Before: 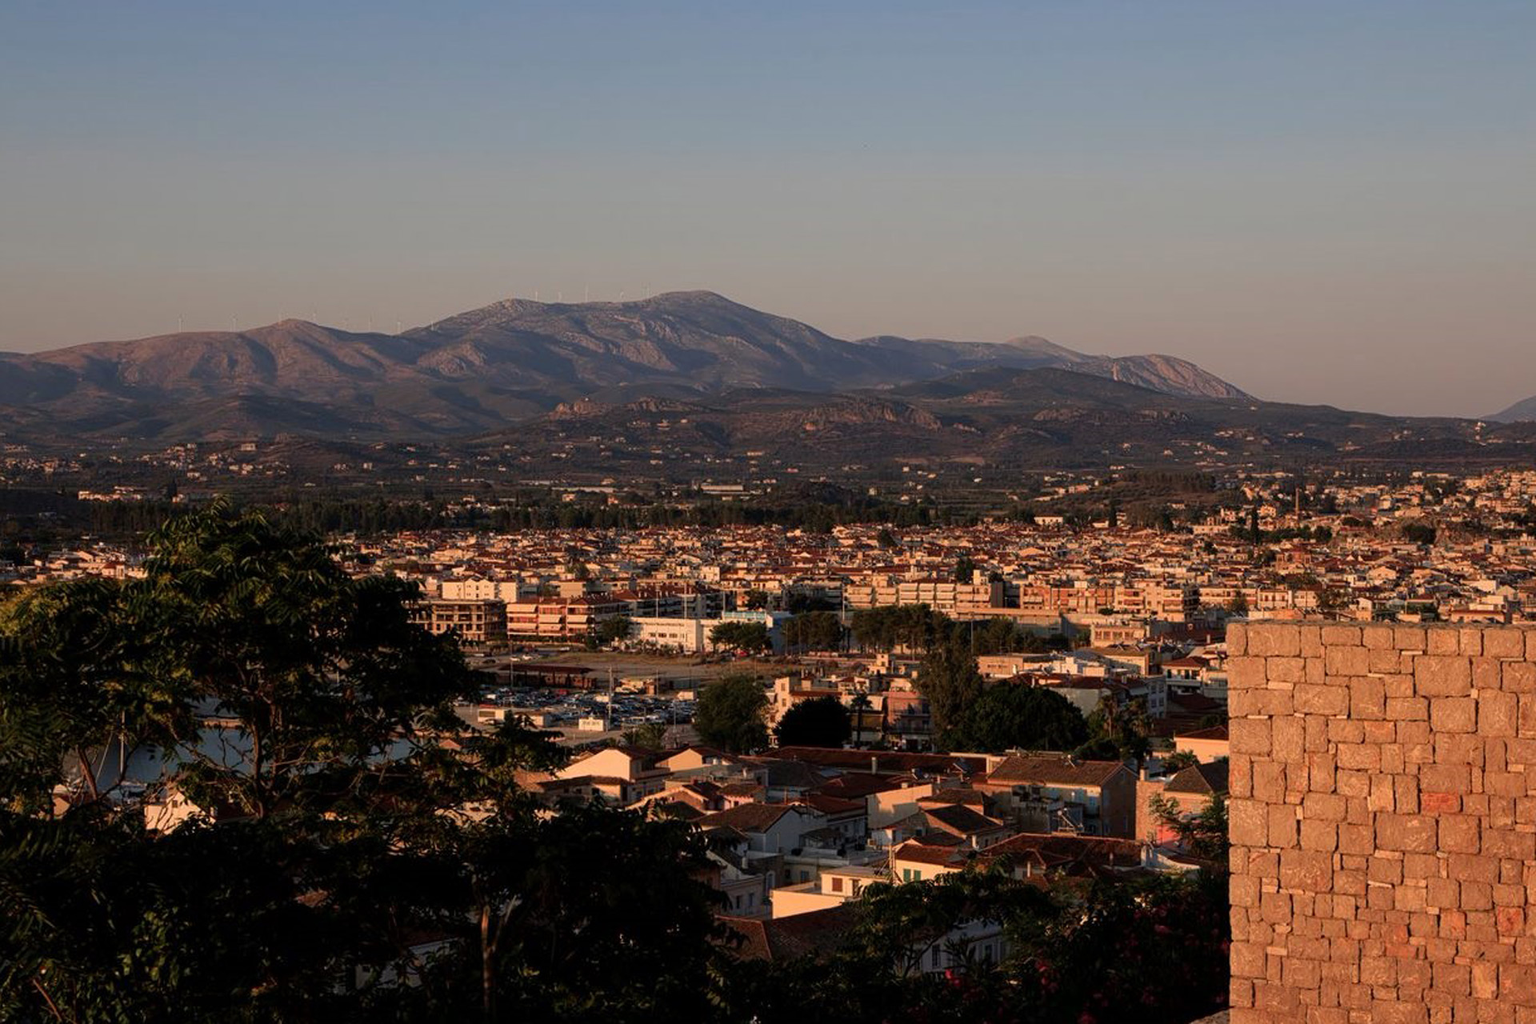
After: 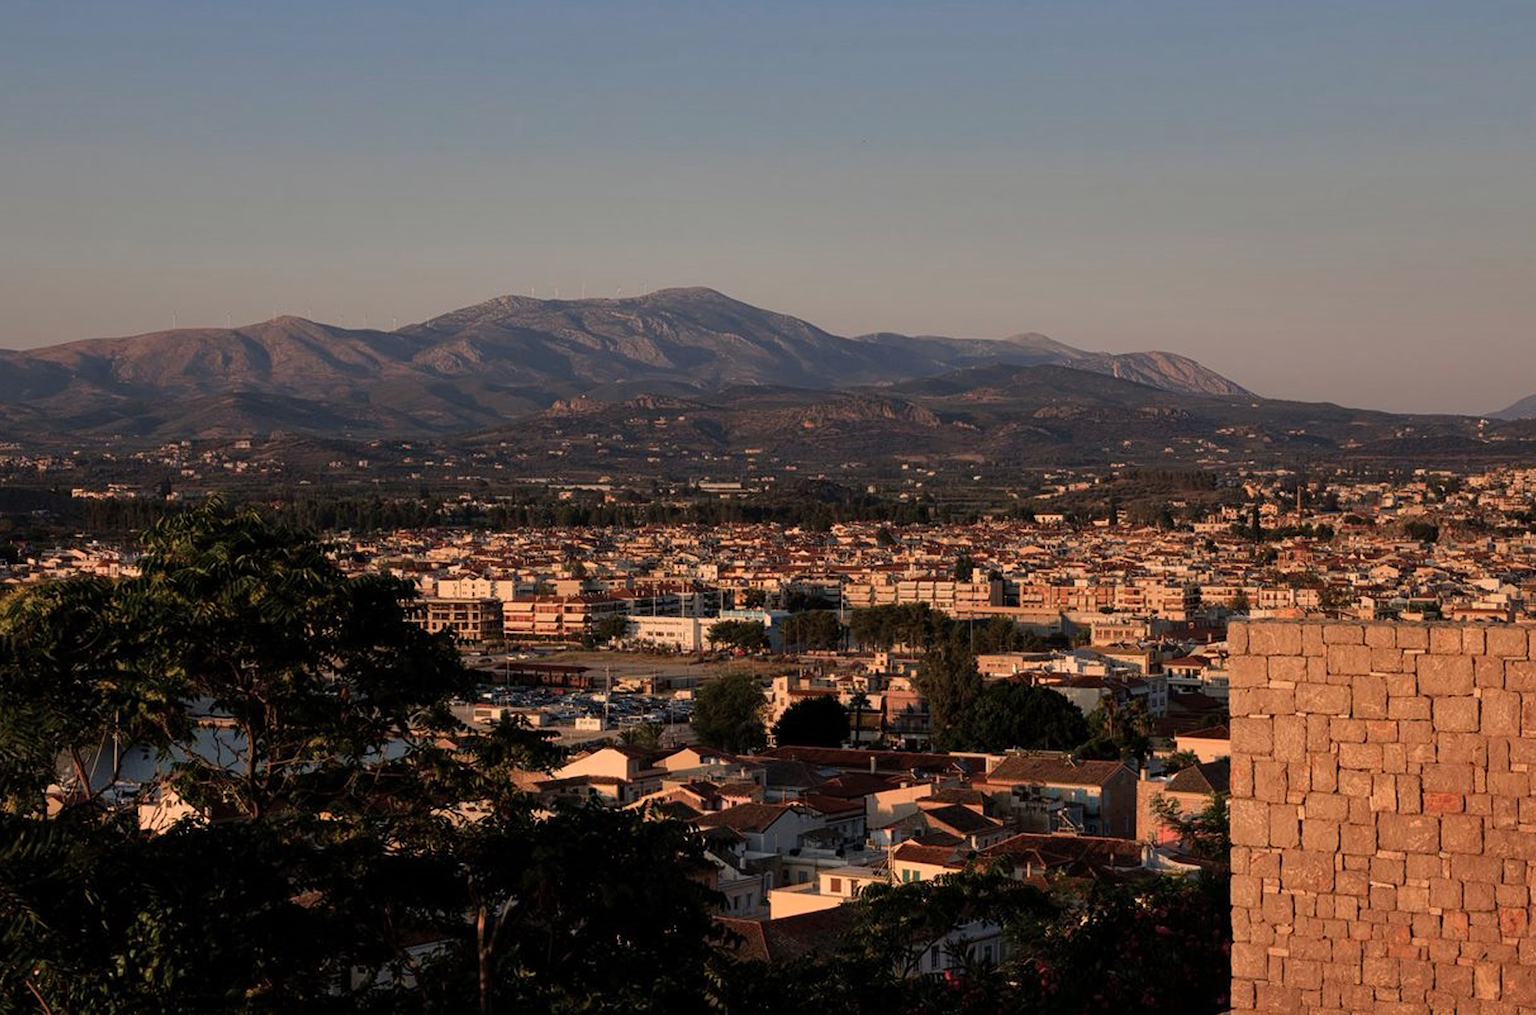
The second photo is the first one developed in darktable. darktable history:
contrast brightness saturation: saturation -0.062
shadows and highlights: shadows 21.05, highlights -82, soften with gaussian
crop: left 0.487%, top 0.557%, right 0.139%, bottom 0.919%
